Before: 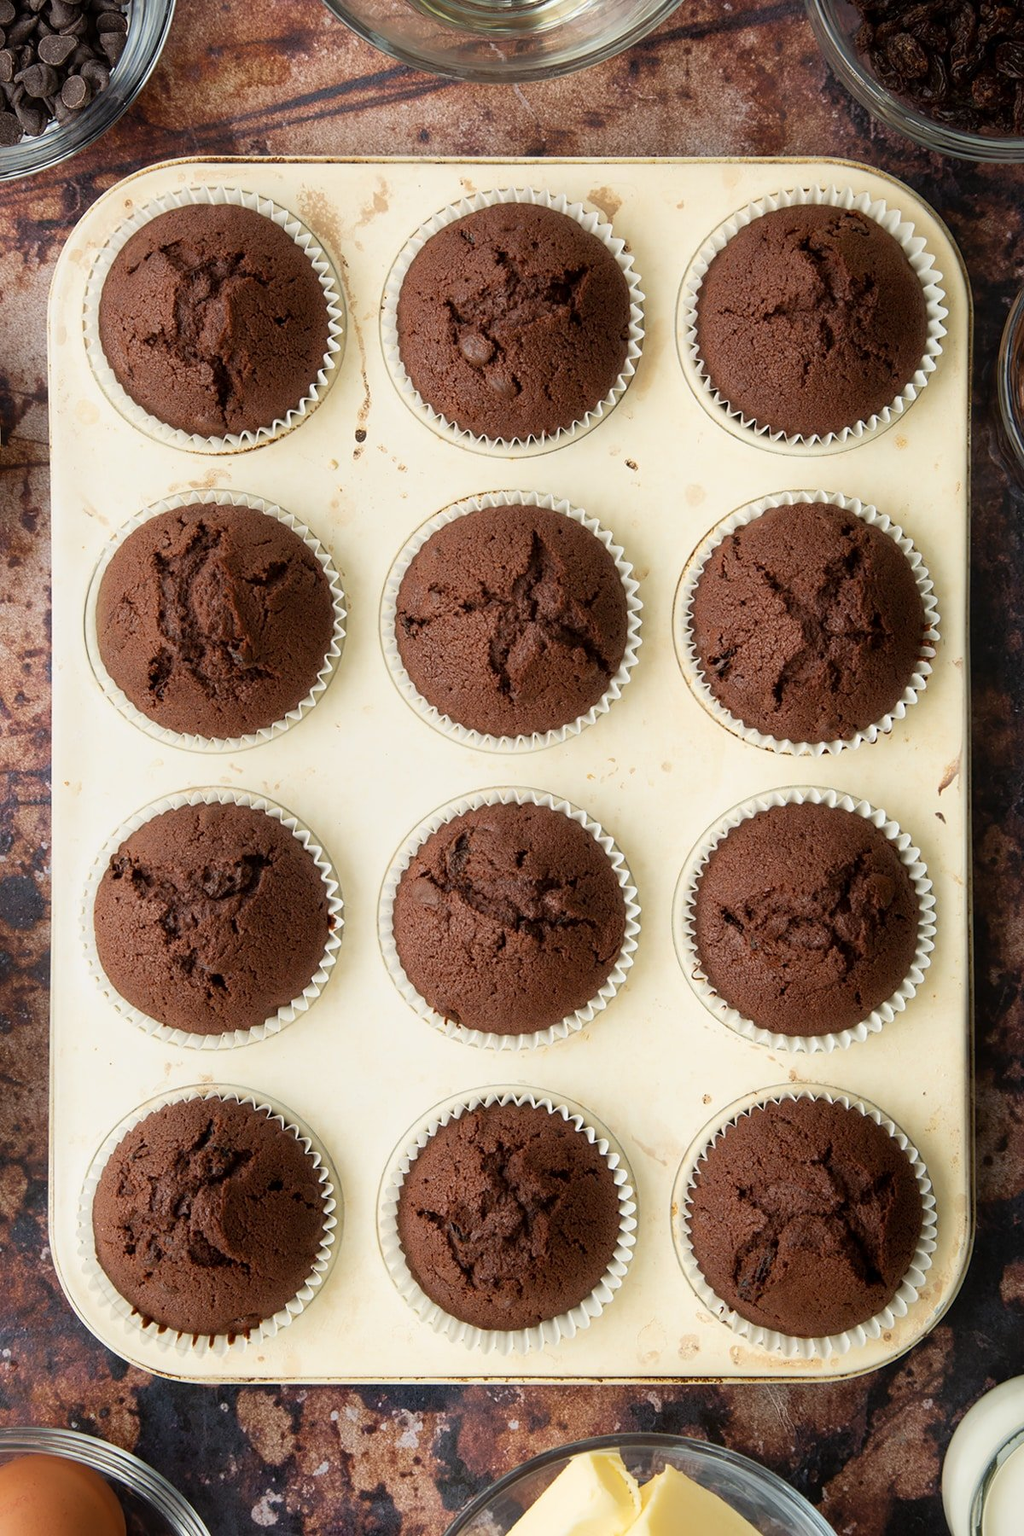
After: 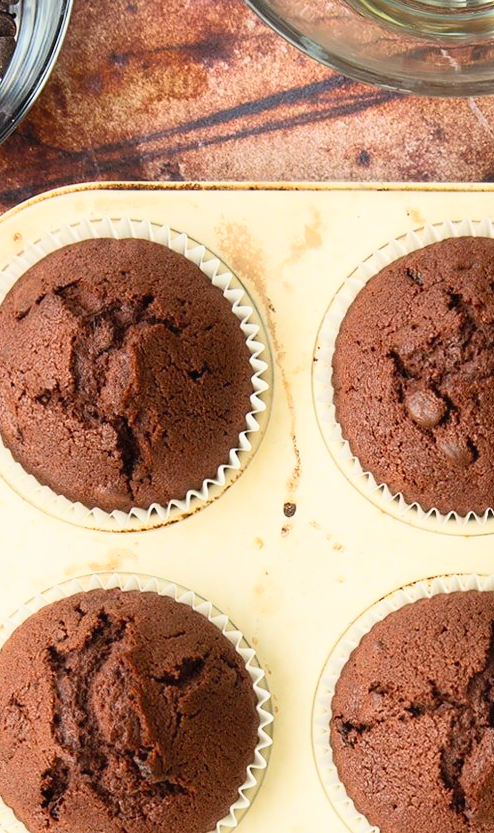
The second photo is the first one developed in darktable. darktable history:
crop and rotate: left 11.139%, top 0.074%, right 47.62%, bottom 53.643%
contrast brightness saturation: contrast 0.244, brightness 0.268, saturation 0.383
